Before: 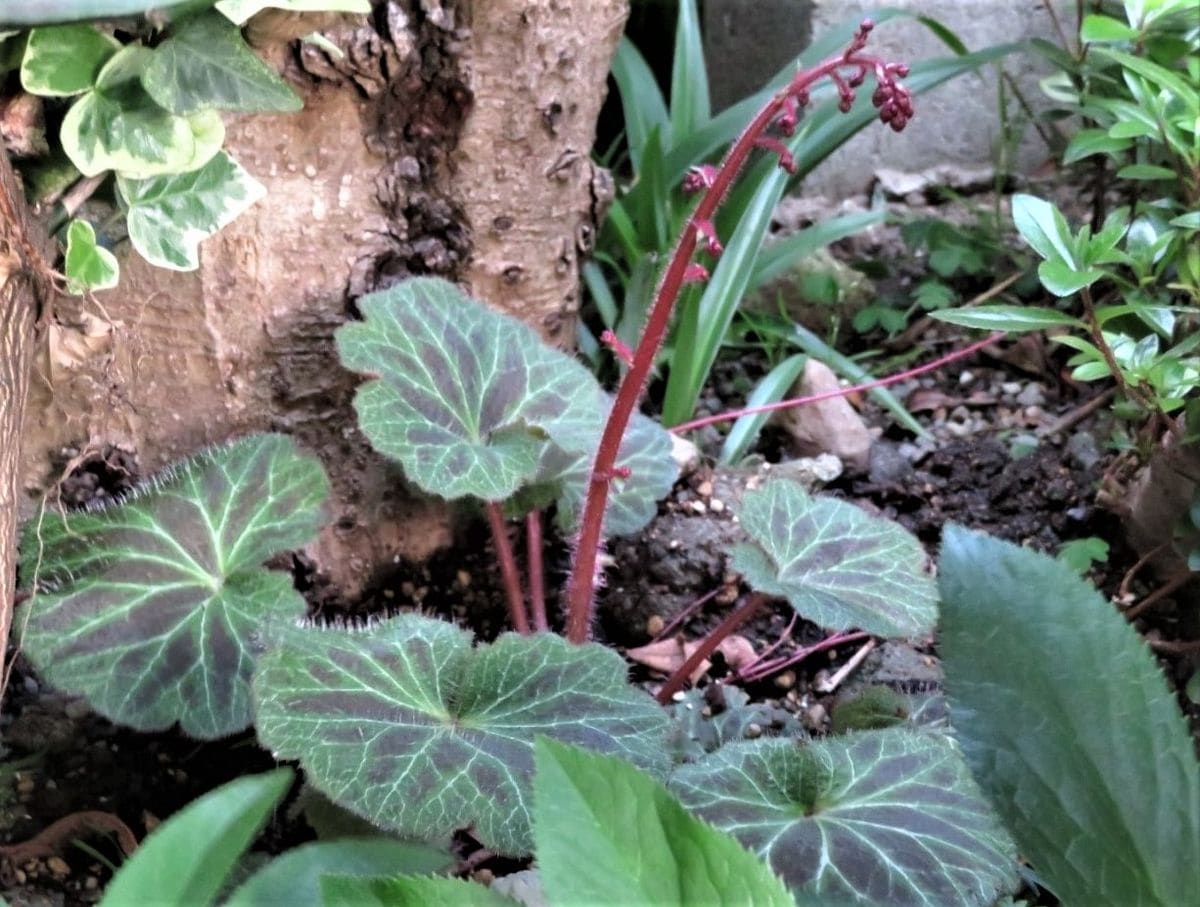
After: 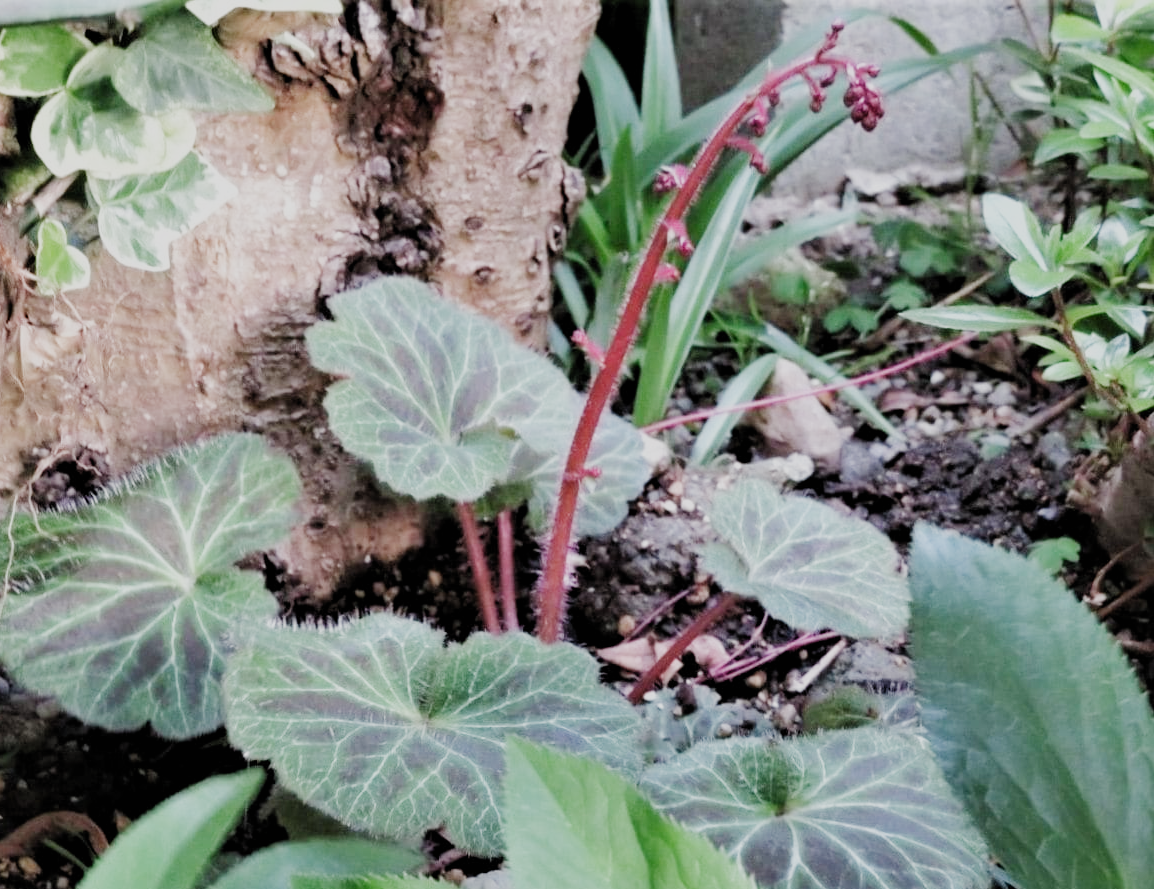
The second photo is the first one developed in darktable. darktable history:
exposure: black level correction 0, exposure 0.701 EV, compensate exposure bias true, compensate highlight preservation false
crop and rotate: left 2.491%, right 1.298%, bottom 1.936%
tone equalizer: on, module defaults
filmic rgb: black relative exposure -7.12 EV, white relative exposure 5.34 EV, hardness 3.02, preserve chrominance no, color science v5 (2021), contrast in shadows safe, contrast in highlights safe
